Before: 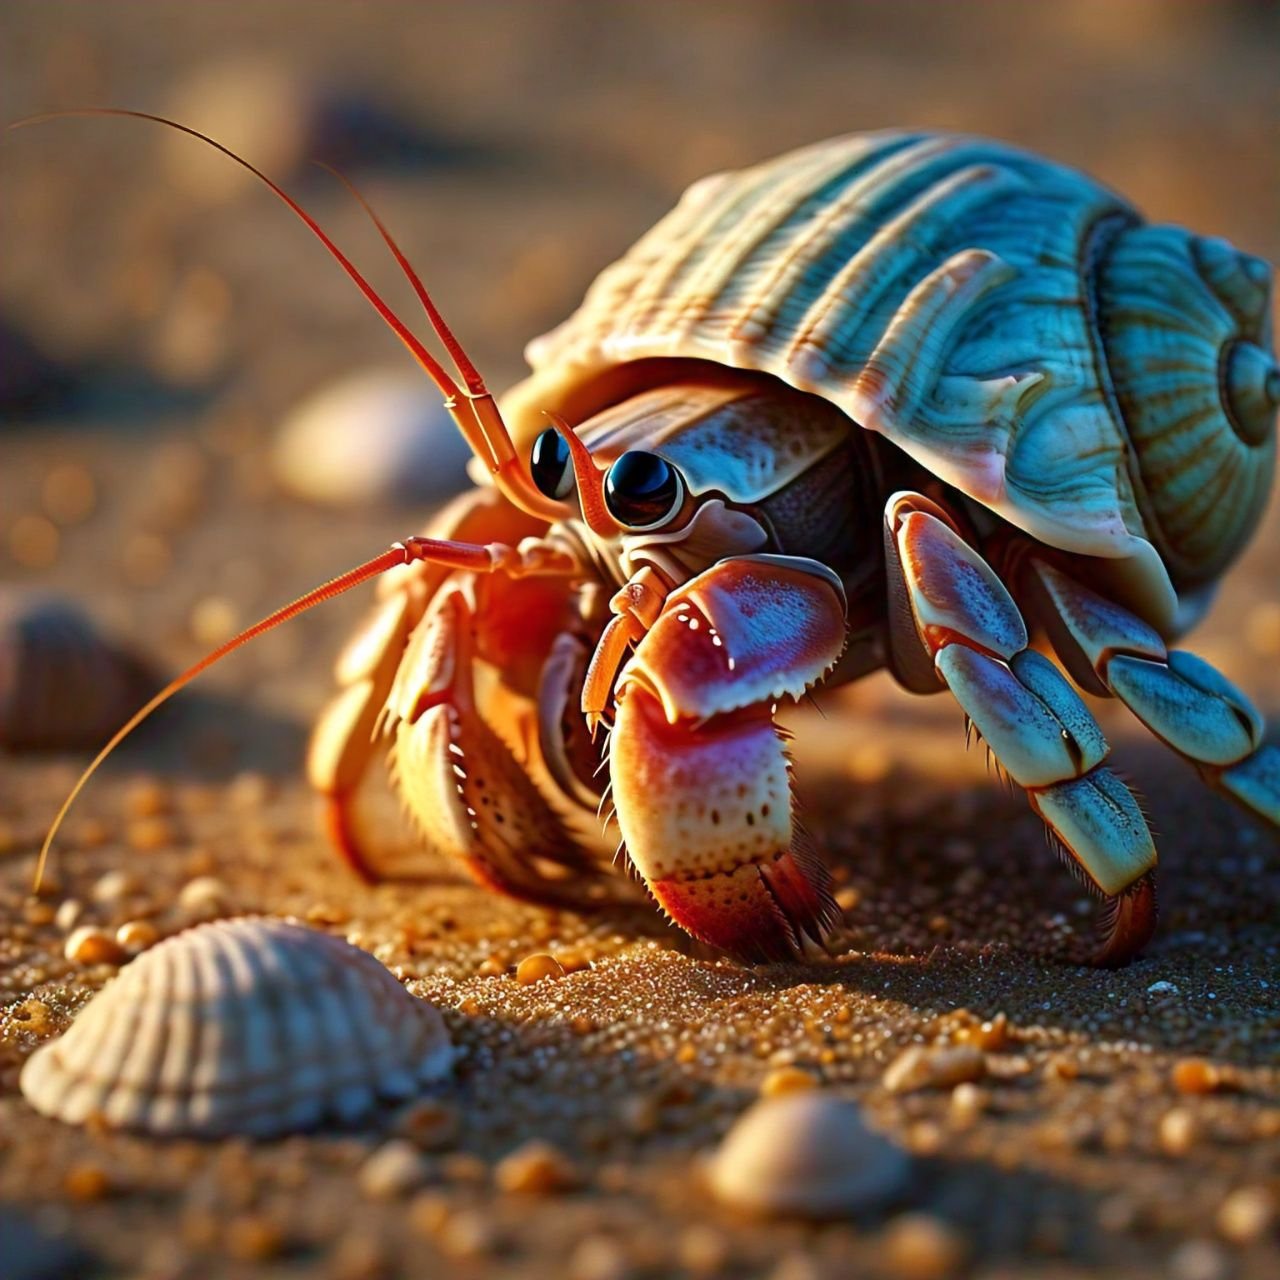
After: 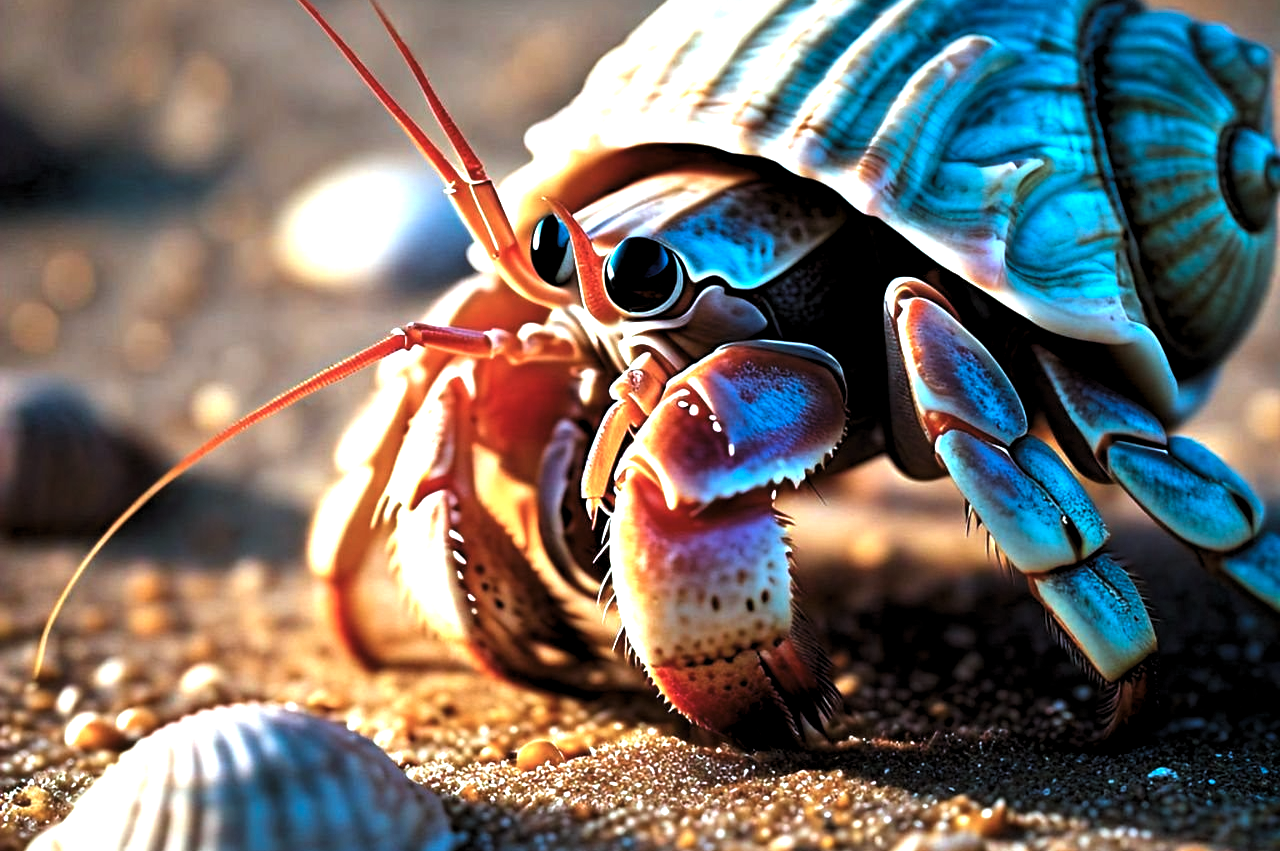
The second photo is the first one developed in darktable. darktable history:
crop: top 16.727%, bottom 16.727%
exposure: exposure 0.74 EV, compensate highlight preservation false
white balance: red 0.988, blue 1.017
color correction: highlights a* -9.35, highlights b* -23.15
levels: levels [0.129, 0.519, 0.867]
